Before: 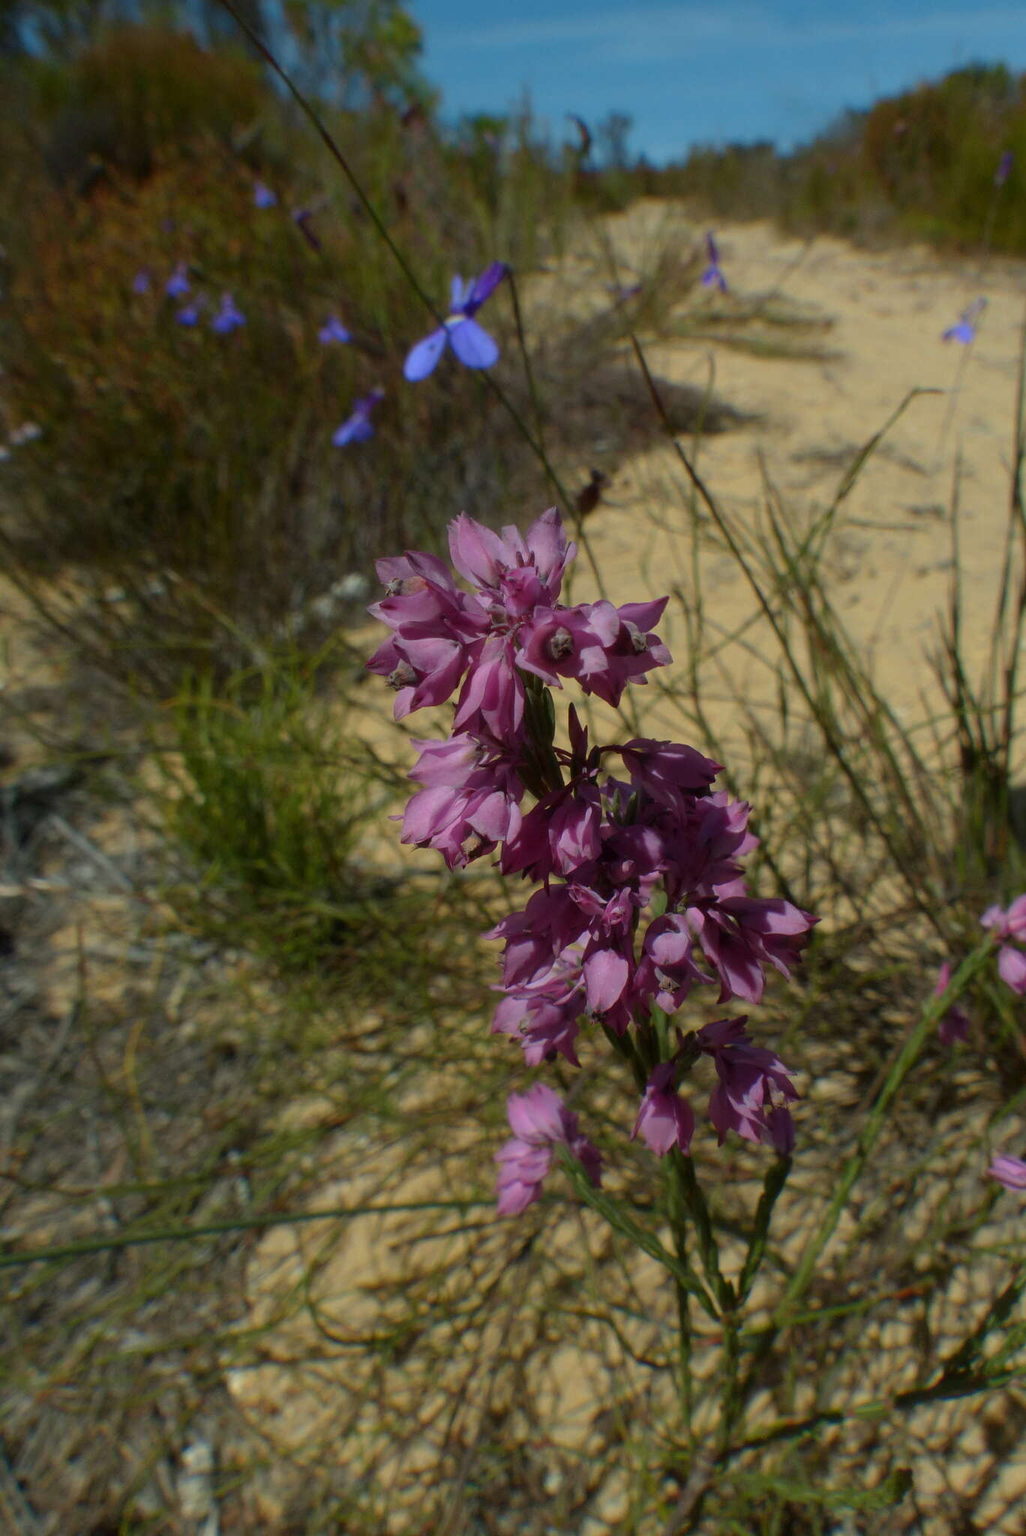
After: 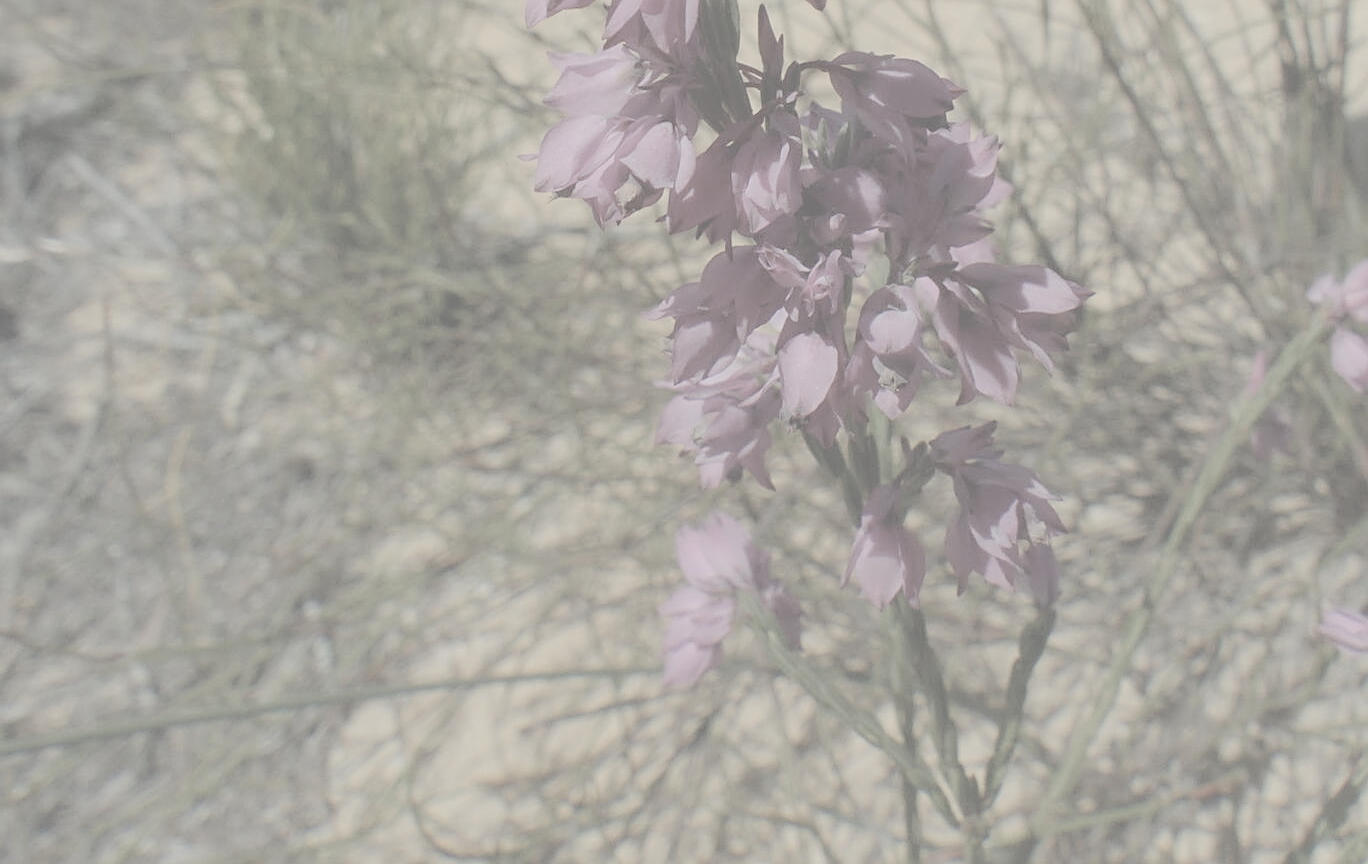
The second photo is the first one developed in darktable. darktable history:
tone equalizer: mask exposure compensation -0.514 EV
sharpen: on, module defaults
crop: top 45.559%, bottom 12.209%
contrast brightness saturation: contrast -0.312, brightness 0.752, saturation -0.772
